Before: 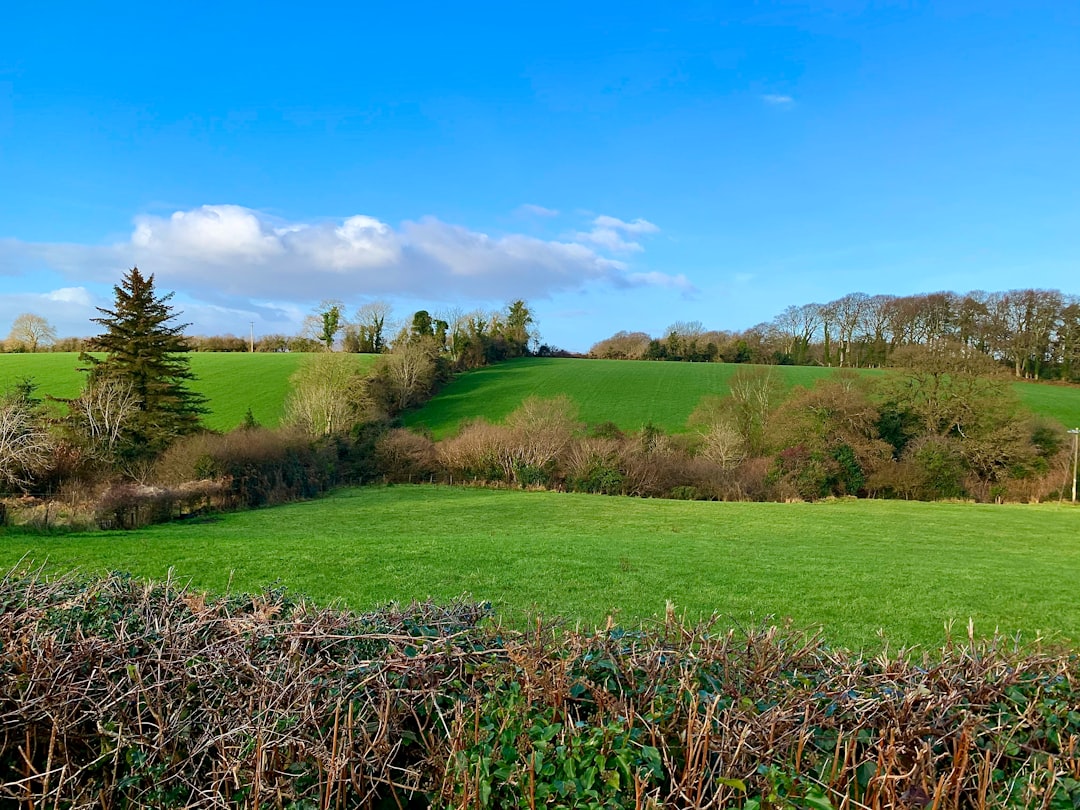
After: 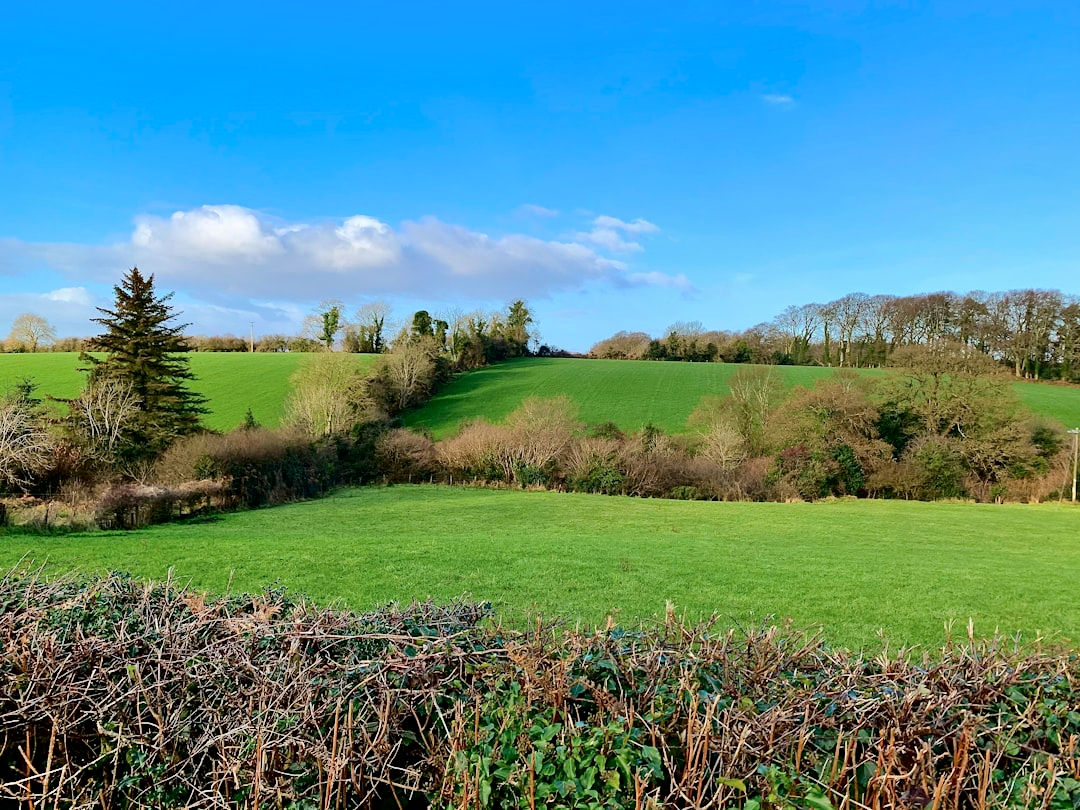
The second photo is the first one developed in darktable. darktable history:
shadows and highlights: low approximation 0.01, soften with gaussian
tone curve: curves: ch0 [(0, 0) (0.004, 0) (0.133, 0.076) (0.325, 0.362) (0.879, 0.885) (1, 1)], color space Lab, independent channels, preserve colors none
